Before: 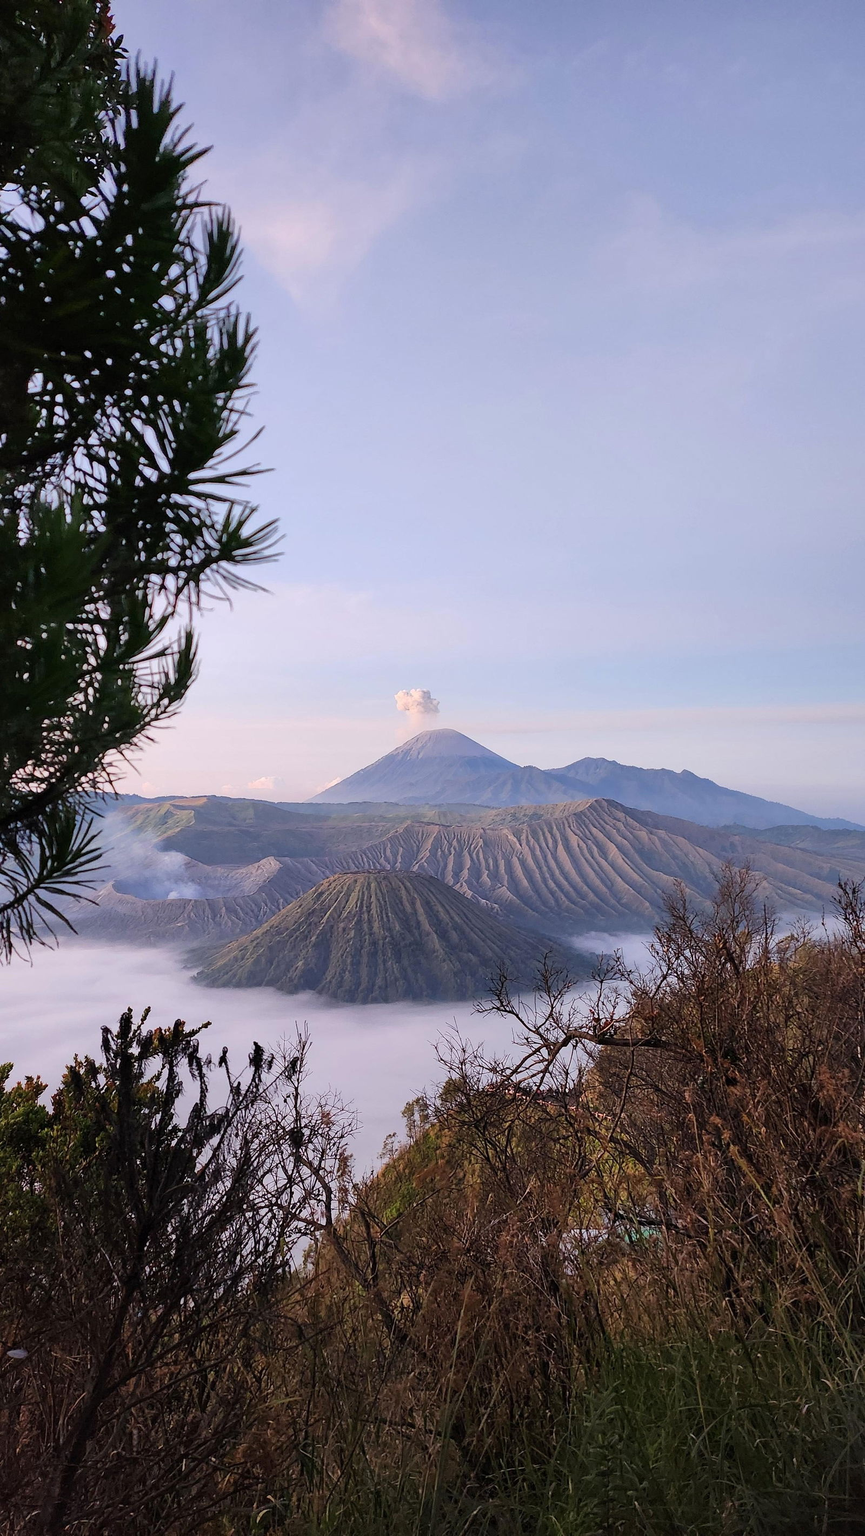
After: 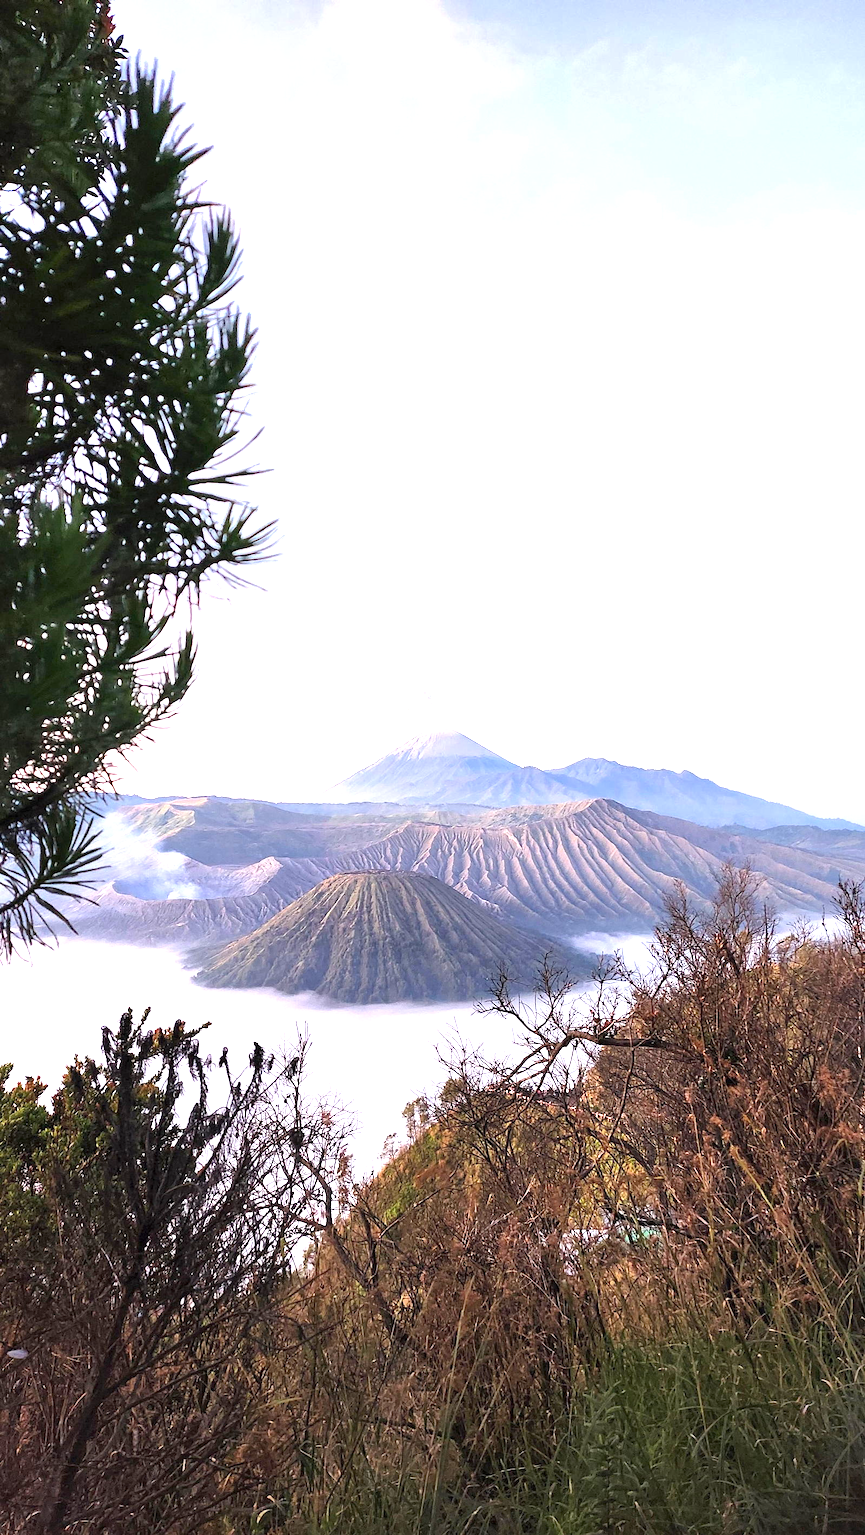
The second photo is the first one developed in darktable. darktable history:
shadows and highlights: shadows 25, highlights -25
exposure: exposure 1.5 EV, compensate highlight preservation false
